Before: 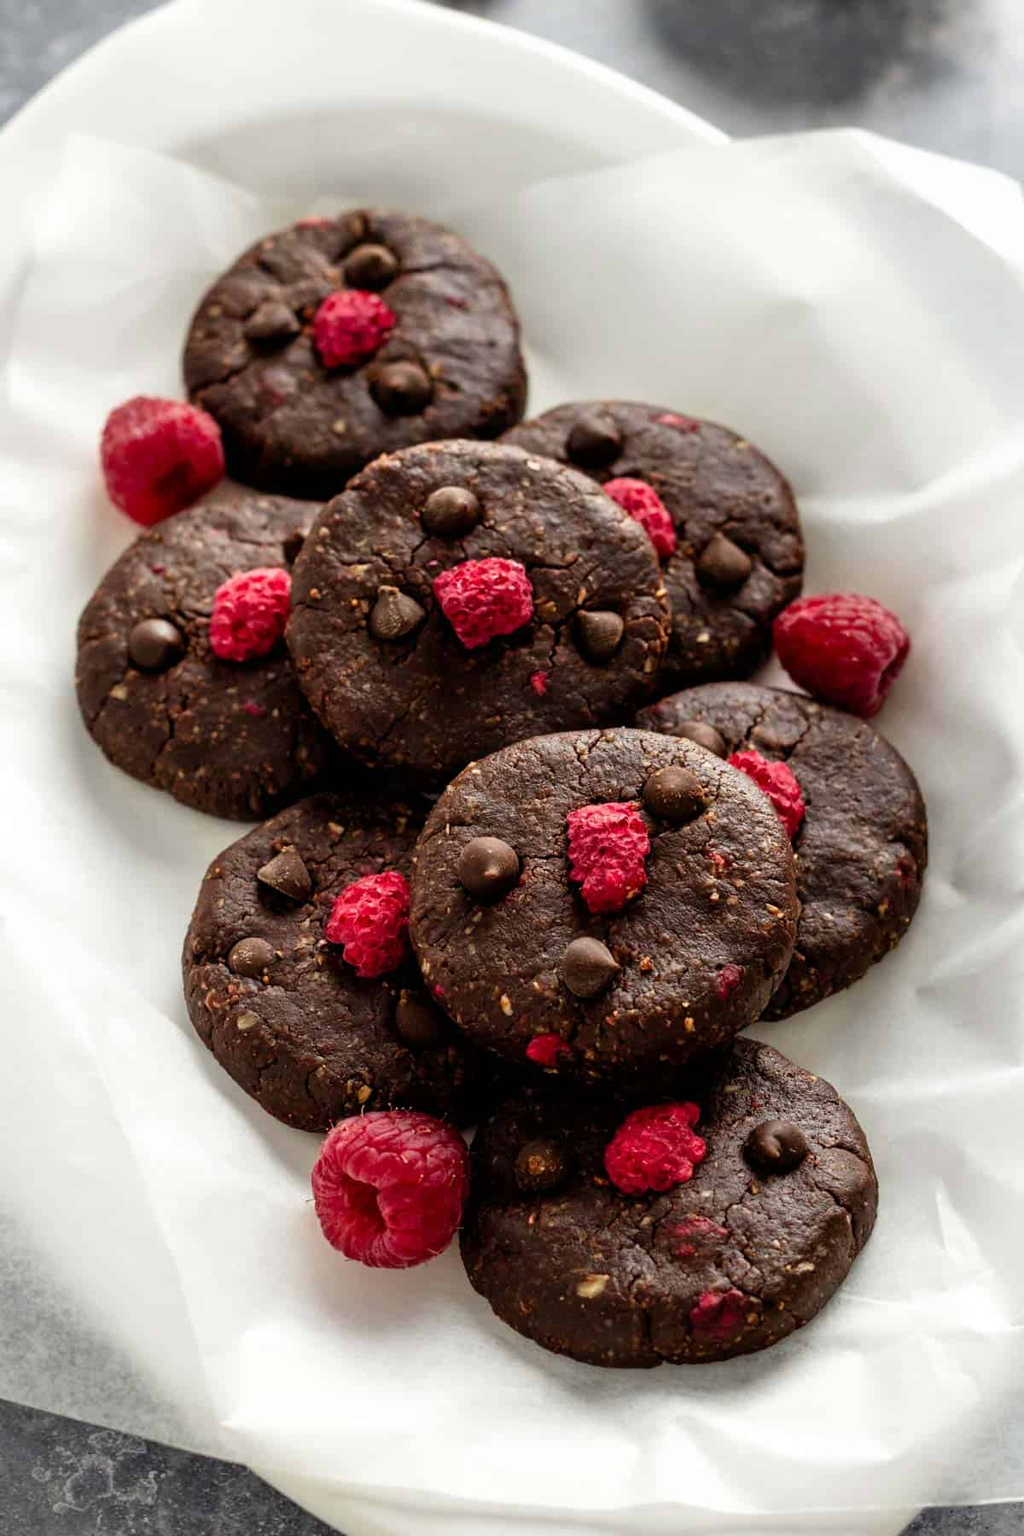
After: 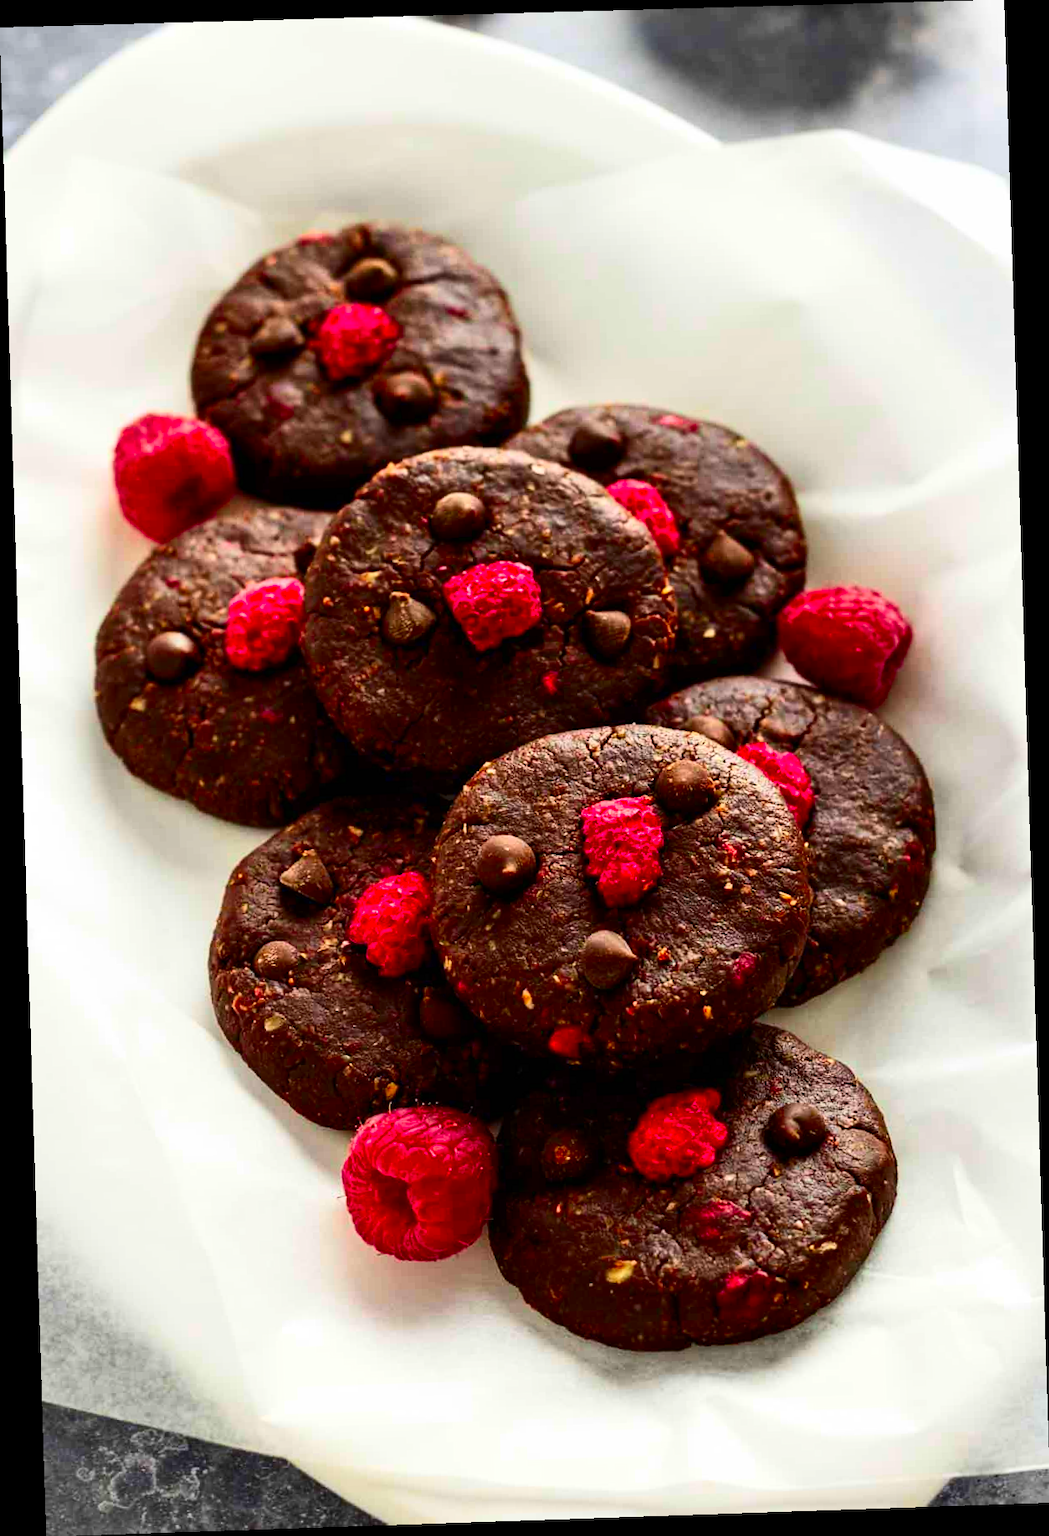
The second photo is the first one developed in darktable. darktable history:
rotate and perspective: rotation -1.77°, lens shift (horizontal) 0.004, automatic cropping off
contrast brightness saturation: contrast 0.26, brightness 0.02, saturation 0.87
